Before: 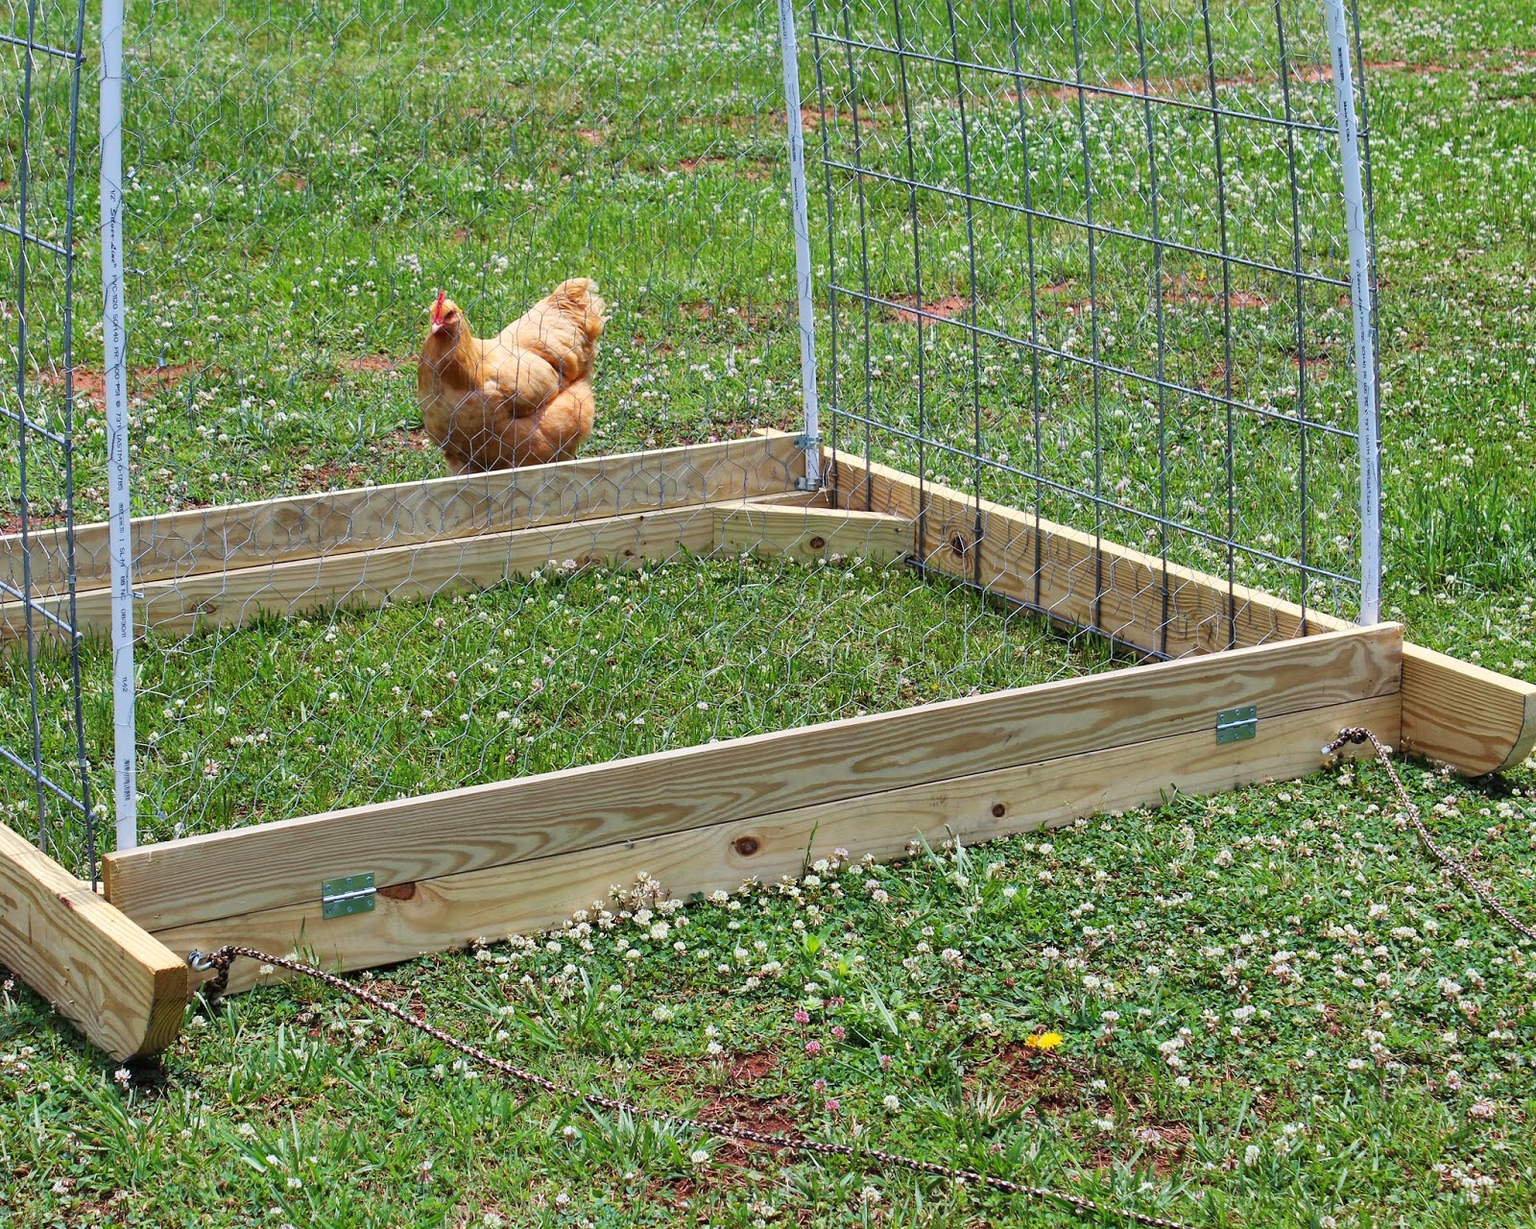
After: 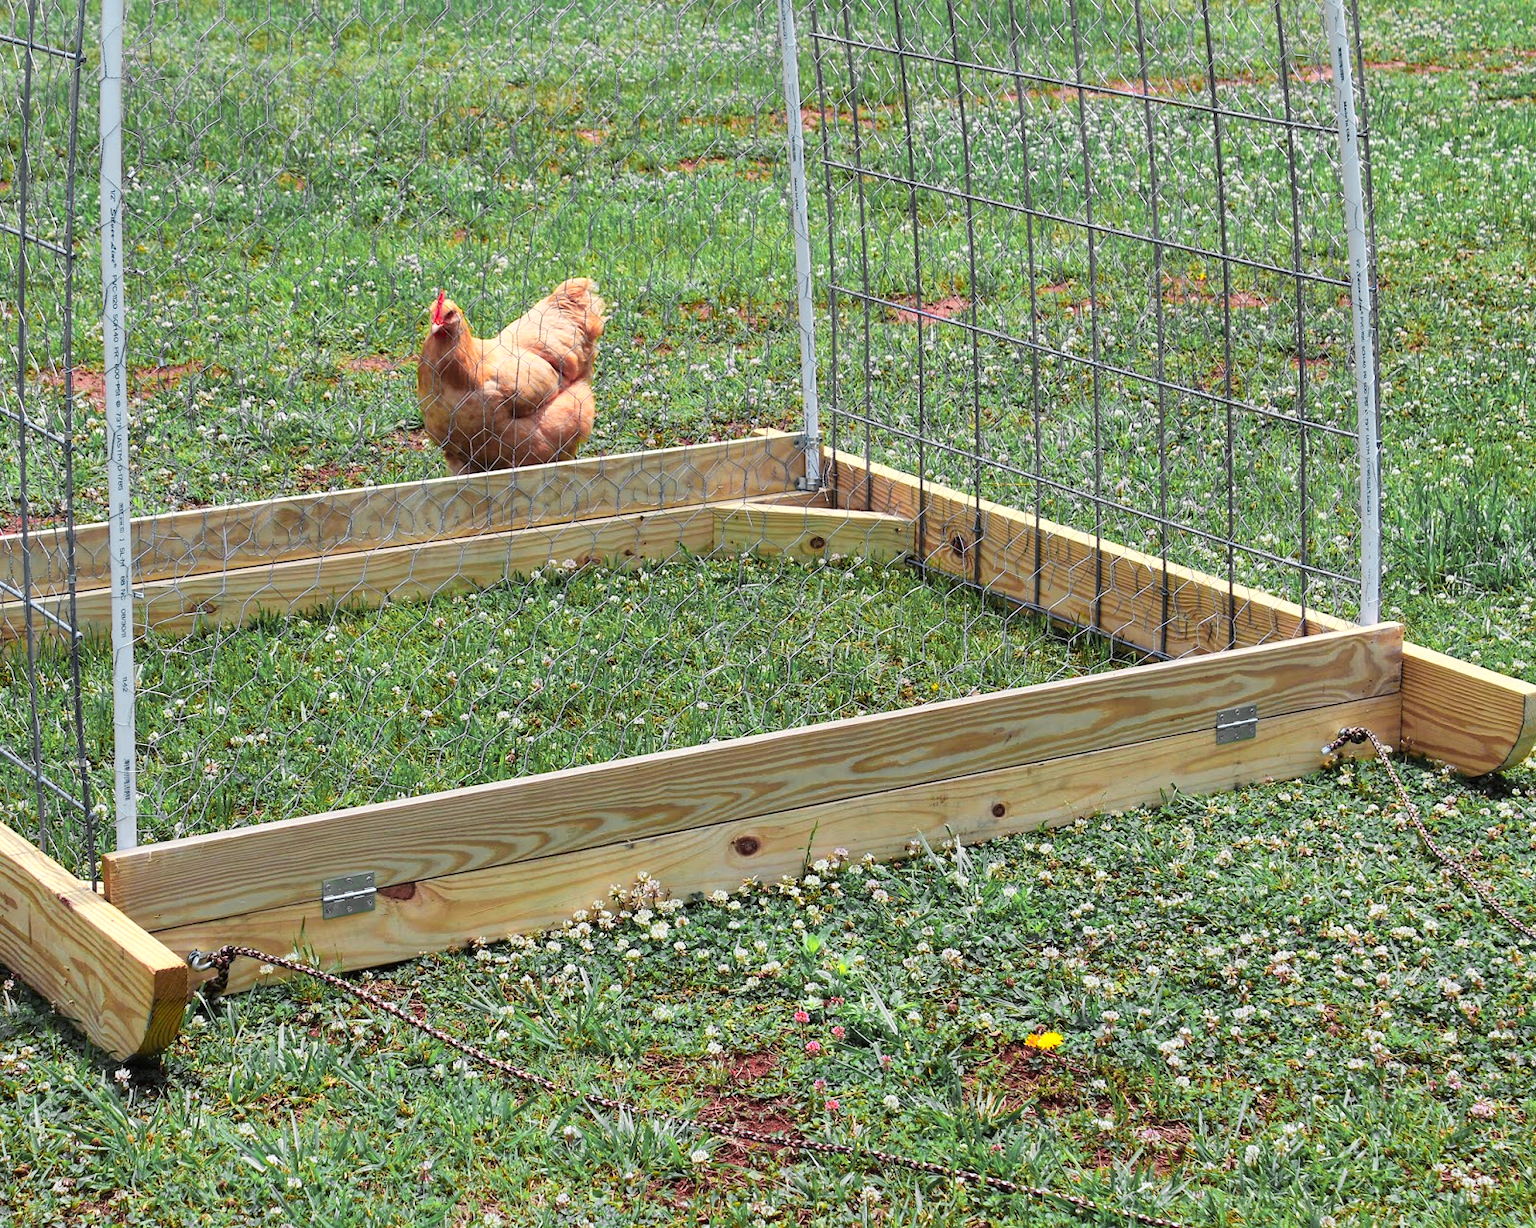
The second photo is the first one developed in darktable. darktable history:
color zones: curves: ch0 [(0.257, 0.558) (0.75, 0.565)]; ch1 [(0.004, 0.857) (0.14, 0.416) (0.257, 0.695) (0.442, 0.032) (0.736, 0.266) (0.891, 0.741)]; ch2 [(0, 0.623) (0.112, 0.436) (0.271, 0.474) (0.516, 0.64) (0.743, 0.286)]
tone equalizer: edges refinement/feathering 500, mask exposure compensation -1.57 EV, preserve details no
